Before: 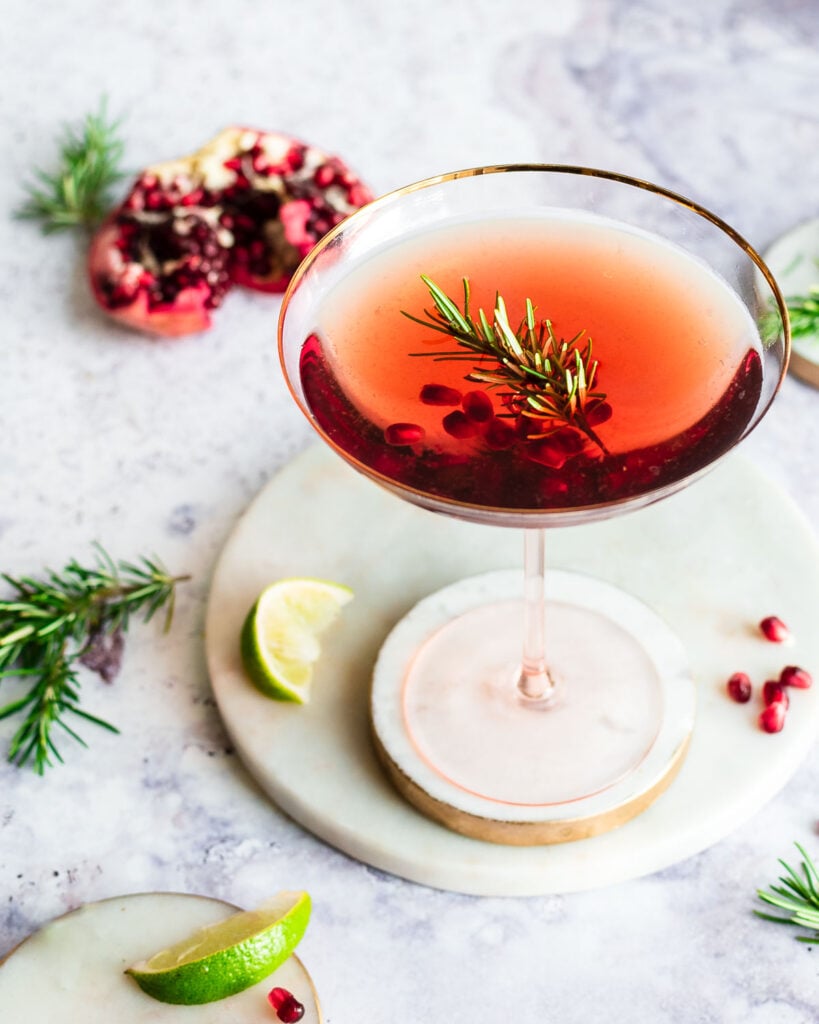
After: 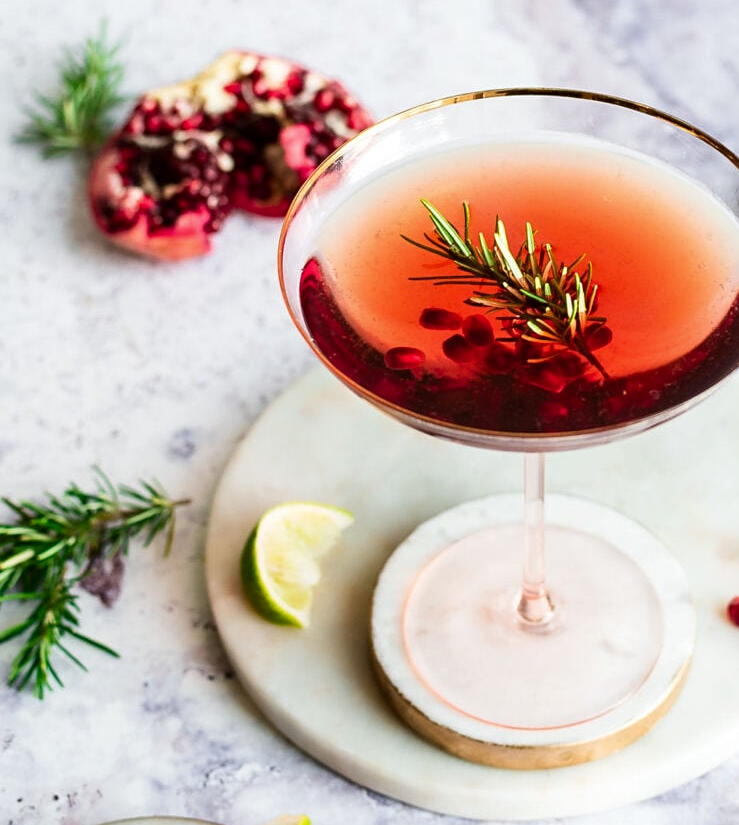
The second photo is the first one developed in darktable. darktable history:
sharpen: amount 0.203
contrast brightness saturation: contrast 0.033, brightness -0.042
crop: top 7.443%, right 9.737%, bottom 11.908%
